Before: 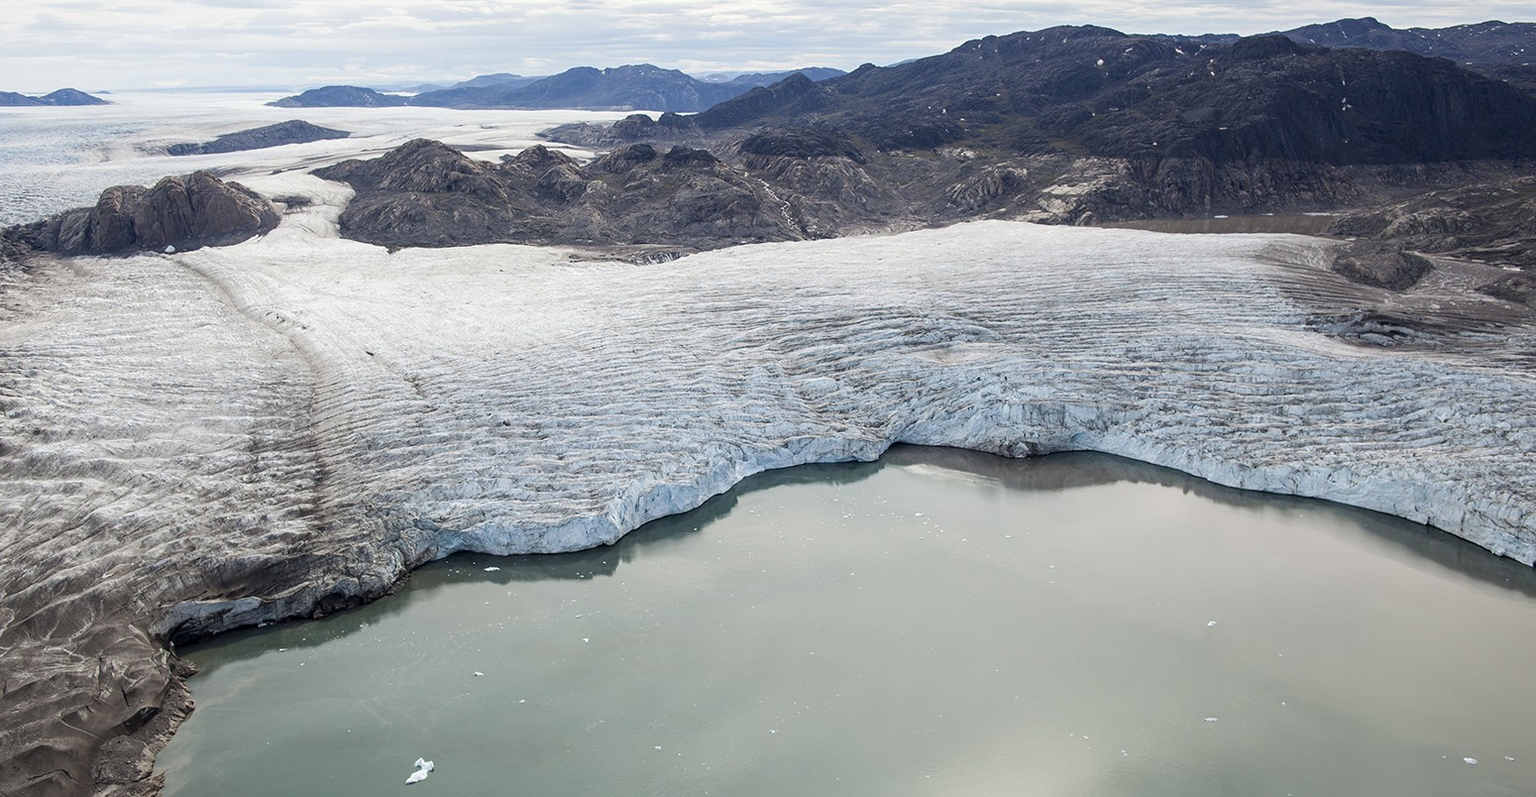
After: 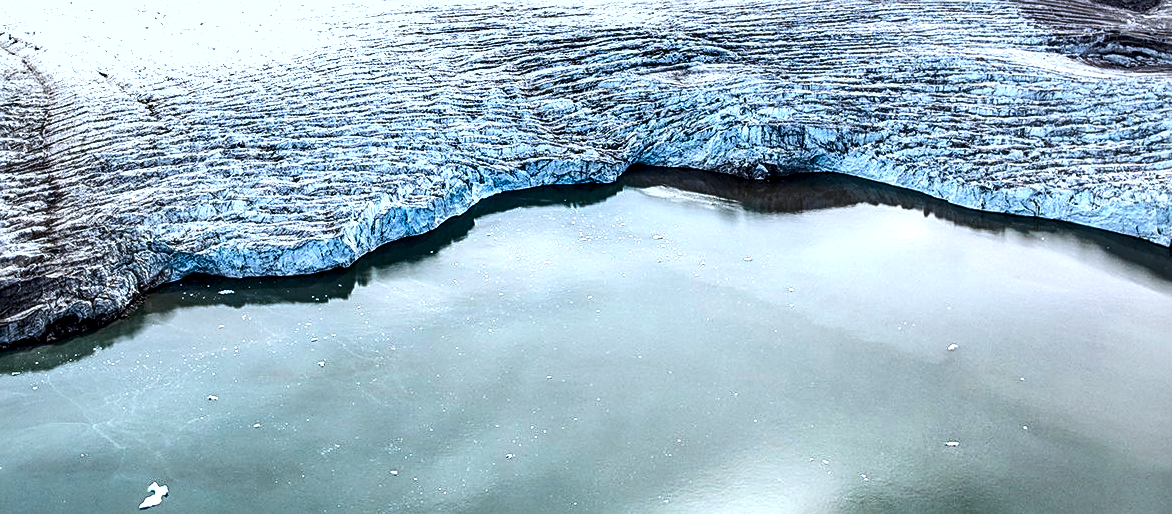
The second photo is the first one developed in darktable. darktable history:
exposure: black level correction 0, exposure 0.699 EV, compensate exposure bias true, compensate highlight preservation false
crop and rotate: left 17.463%, top 35.133%, right 6.881%, bottom 0.92%
color correction: highlights a* -1.93, highlights b* -18.53
contrast brightness saturation: contrast 0.166, saturation 0.32
sharpen: on, module defaults
shadows and highlights: radius 108.88, shadows 44.33, highlights -67.38, low approximation 0.01, soften with gaussian
local contrast: highlights 60%, shadows 63%, detail 160%
